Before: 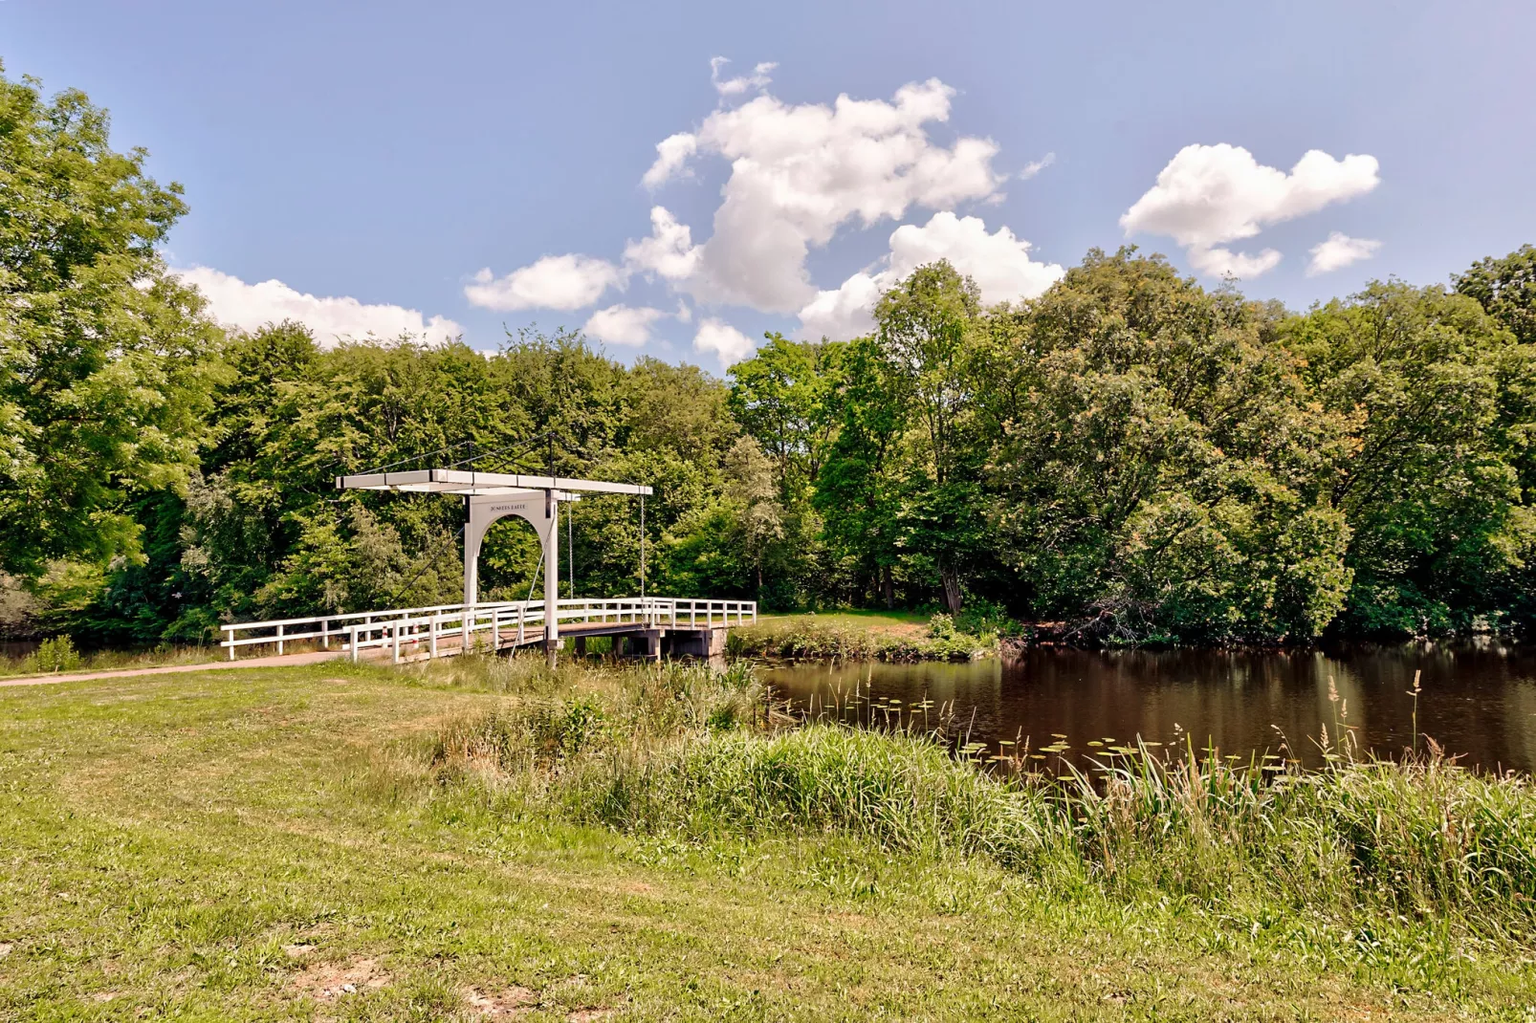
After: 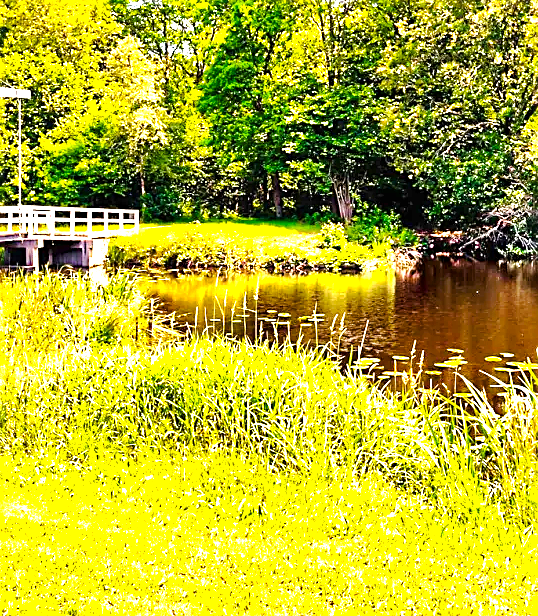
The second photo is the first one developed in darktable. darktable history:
crop: left 40.622%, top 39.176%, right 25.827%, bottom 3.166%
color balance rgb: linear chroma grading › global chroma 25.145%, perceptual saturation grading › global saturation 18.333%, perceptual brilliance grading › global brilliance 30.736%, global vibrance 9.438%
color correction: highlights b* -0.009, saturation 0.981
exposure: black level correction 0, exposure 1.105 EV, compensate highlight preservation false
base curve: curves: ch0 [(0, 0) (0.262, 0.32) (0.722, 0.705) (1, 1)], preserve colors none
tone equalizer: -8 EV -0.429 EV, -7 EV -0.401 EV, -6 EV -0.352 EV, -5 EV -0.202 EV, -3 EV 0.235 EV, -2 EV 0.338 EV, -1 EV 0.405 EV, +0 EV 0.426 EV
sharpen: on, module defaults
